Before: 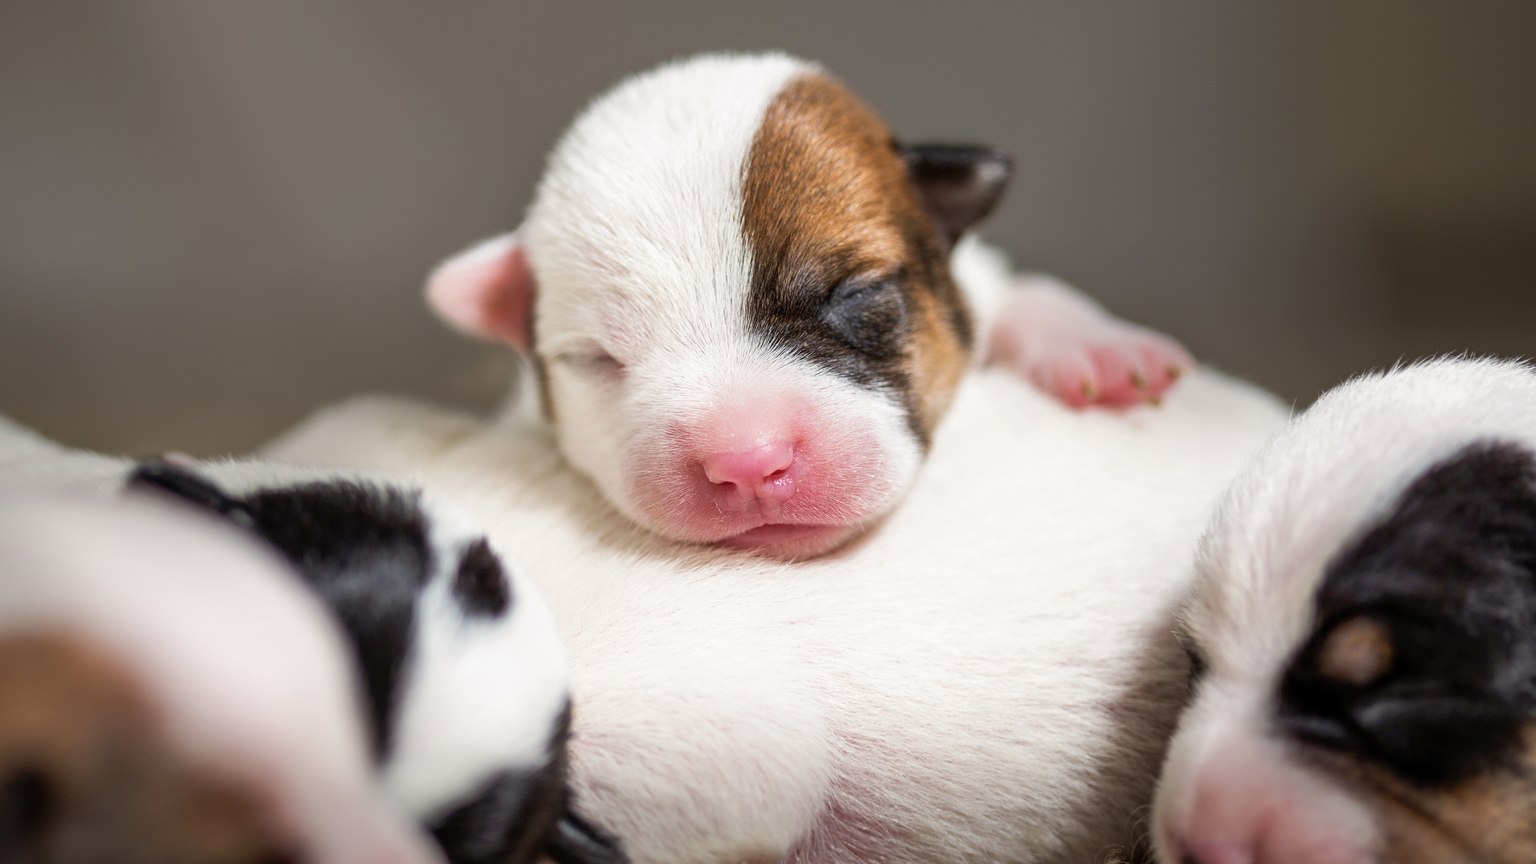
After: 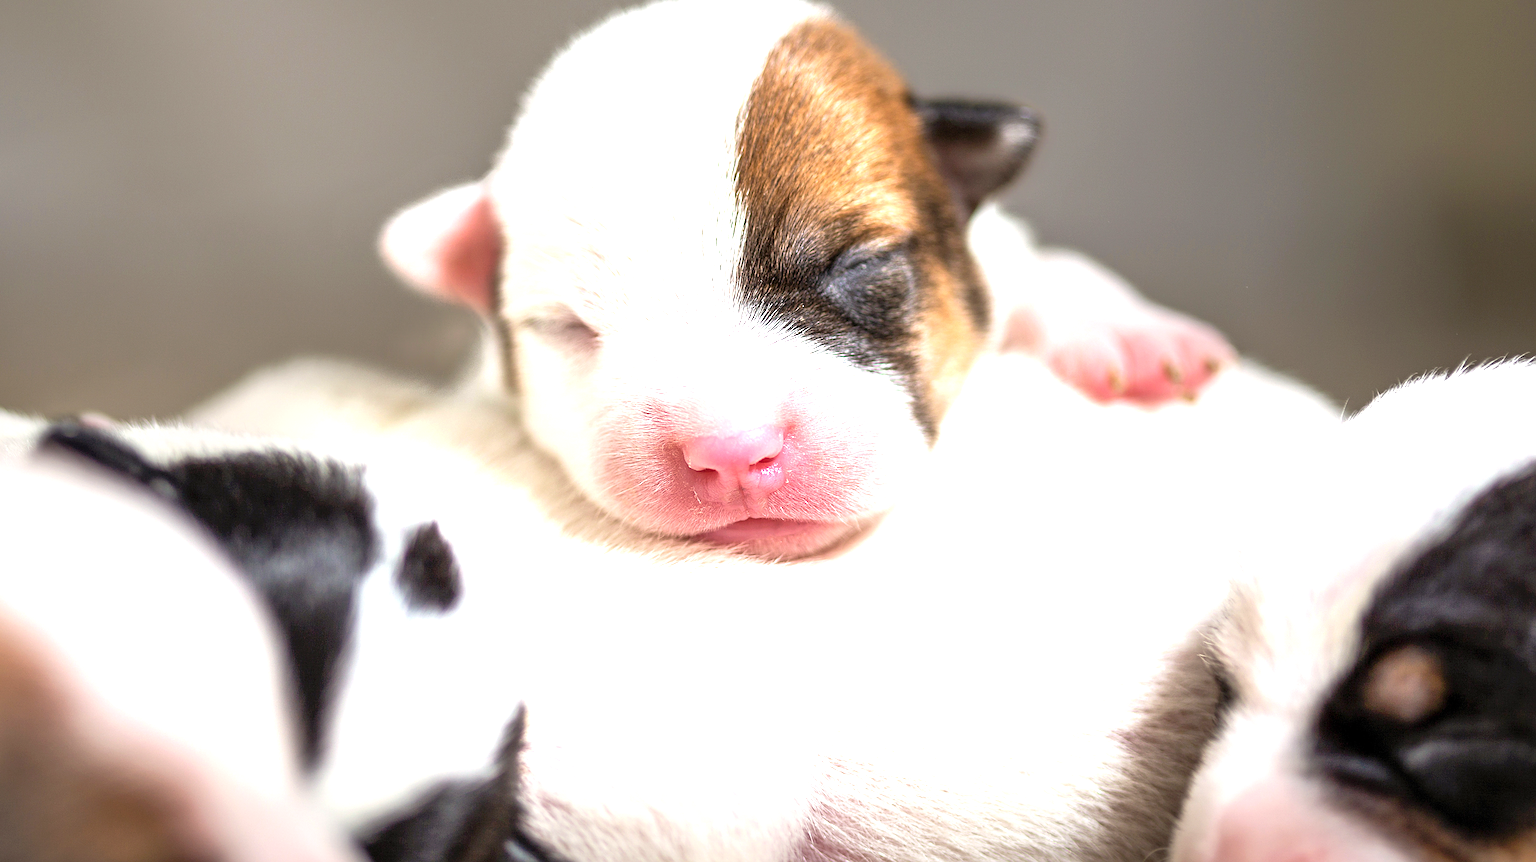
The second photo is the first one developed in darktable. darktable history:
sharpen: on, module defaults
crop and rotate: angle -2.15°, left 3.11%, top 4.287%, right 1.545%, bottom 0.52%
exposure: exposure 1.094 EV, compensate highlight preservation false
